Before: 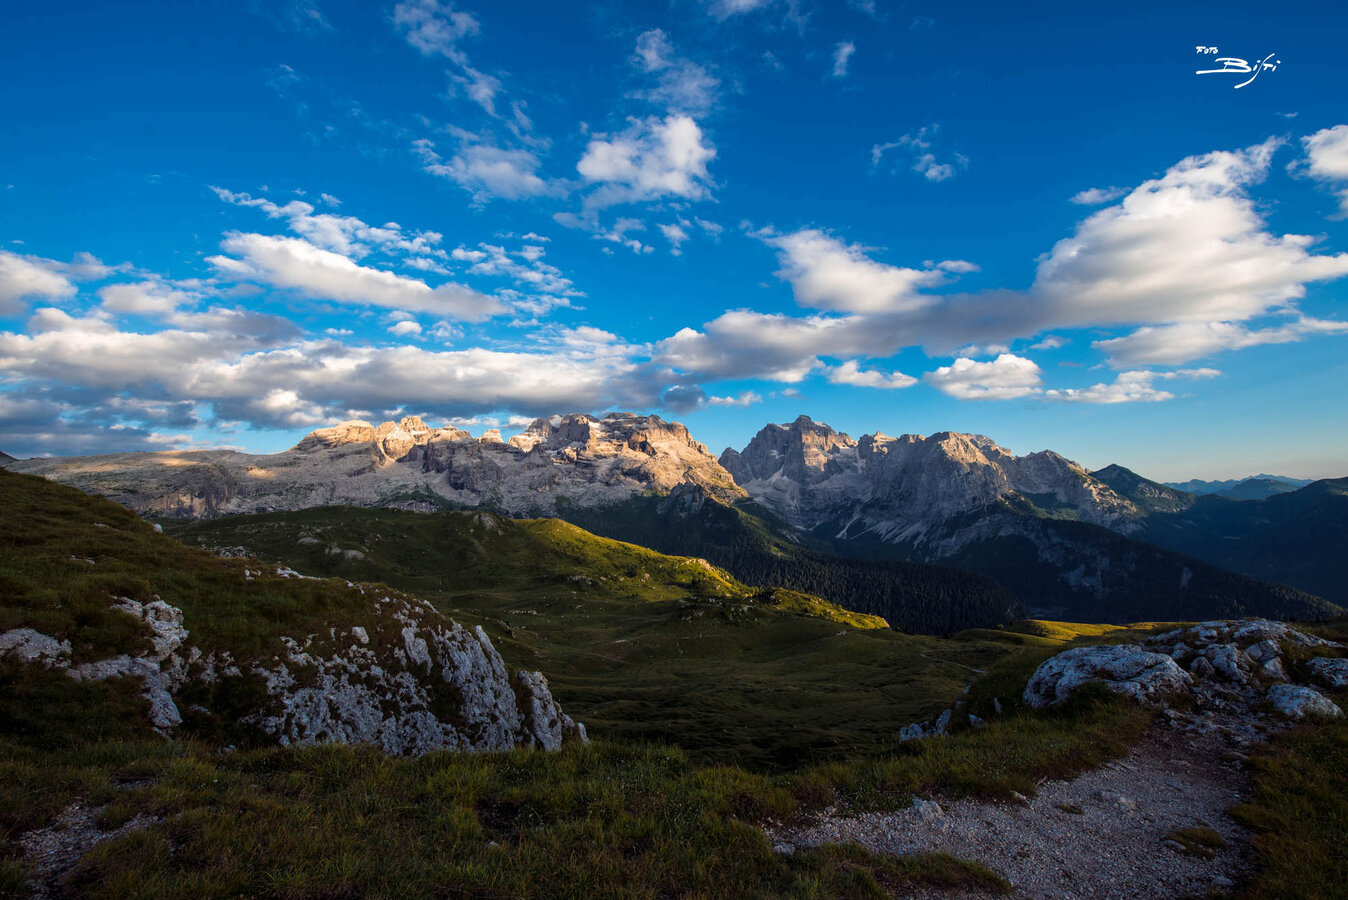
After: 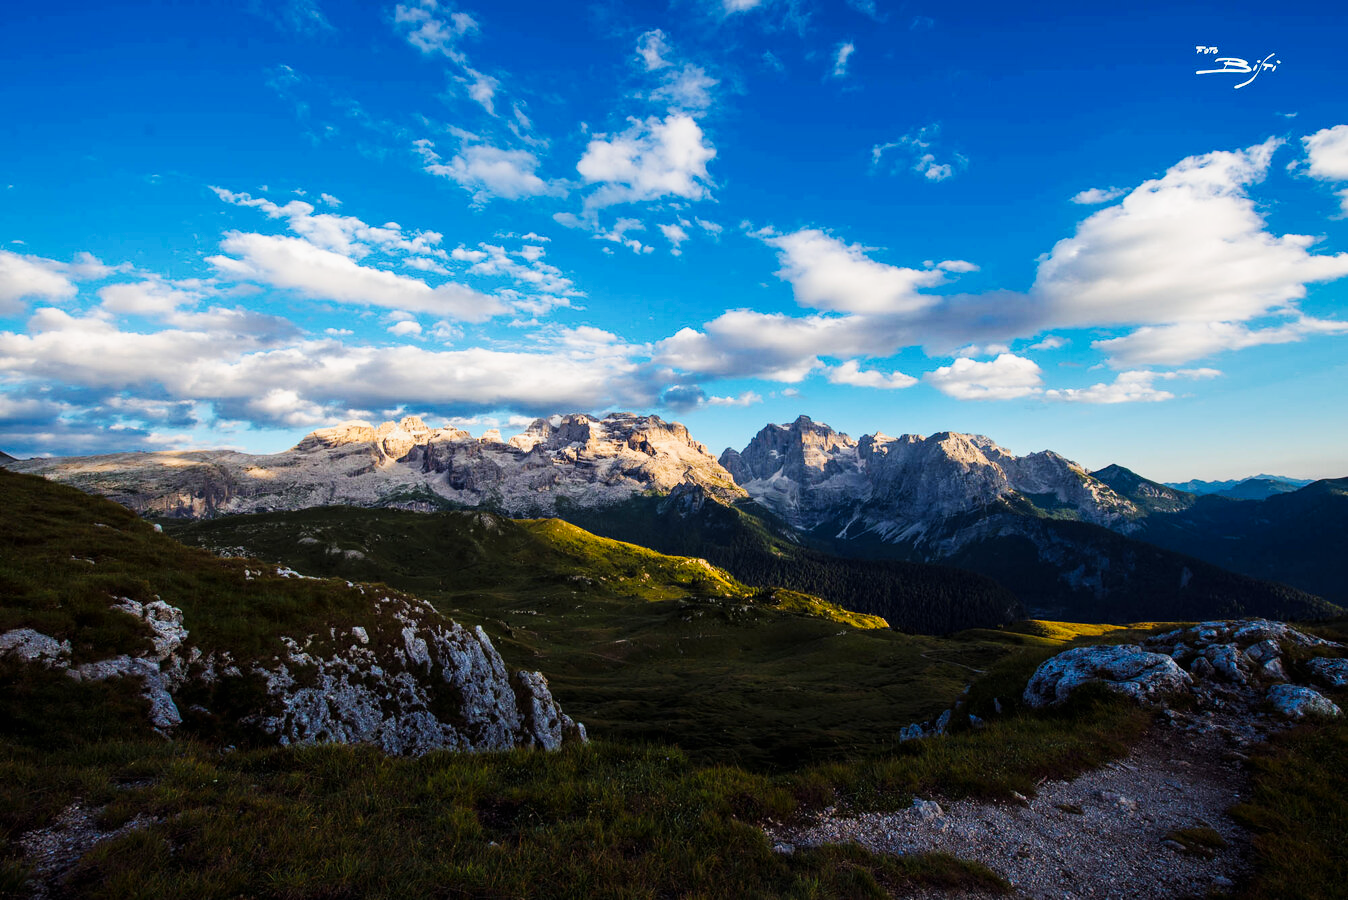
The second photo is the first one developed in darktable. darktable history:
exposure: black level correction 0.001, compensate highlight preservation false
tone curve: curves: ch0 [(0, 0.003) (0.044, 0.032) (0.12, 0.089) (0.197, 0.168) (0.281, 0.273) (0.468, 0.548) (0.588, 0.71) (0.701, 0.815) (0.86, 0.922) (1, 0.982)]; ch1 [(0, 0) (0.247, 0.215) (0.433, 0.382) (0.466, 0.426) (0.493, 0.481) (0.501, 0.5) (0.517, 0.524) (0.557, 0.582) (0.598, 0.651) (0.671, 0.735) (0.796, 0.85) (1, 1)]; ch2 [(0, 0) (0.249, 0.216) (0.357, 0.317) (0.448, 0.432) (0.478, 0.492) (0.498, 0.499) (0.517, 0.53) (0.537, 0.57) (0.569, 0.623) (0.61, 0.663) (0.706, 0.75) (0.808, 0.809) (0.991, 0.968)], preserve colors none
